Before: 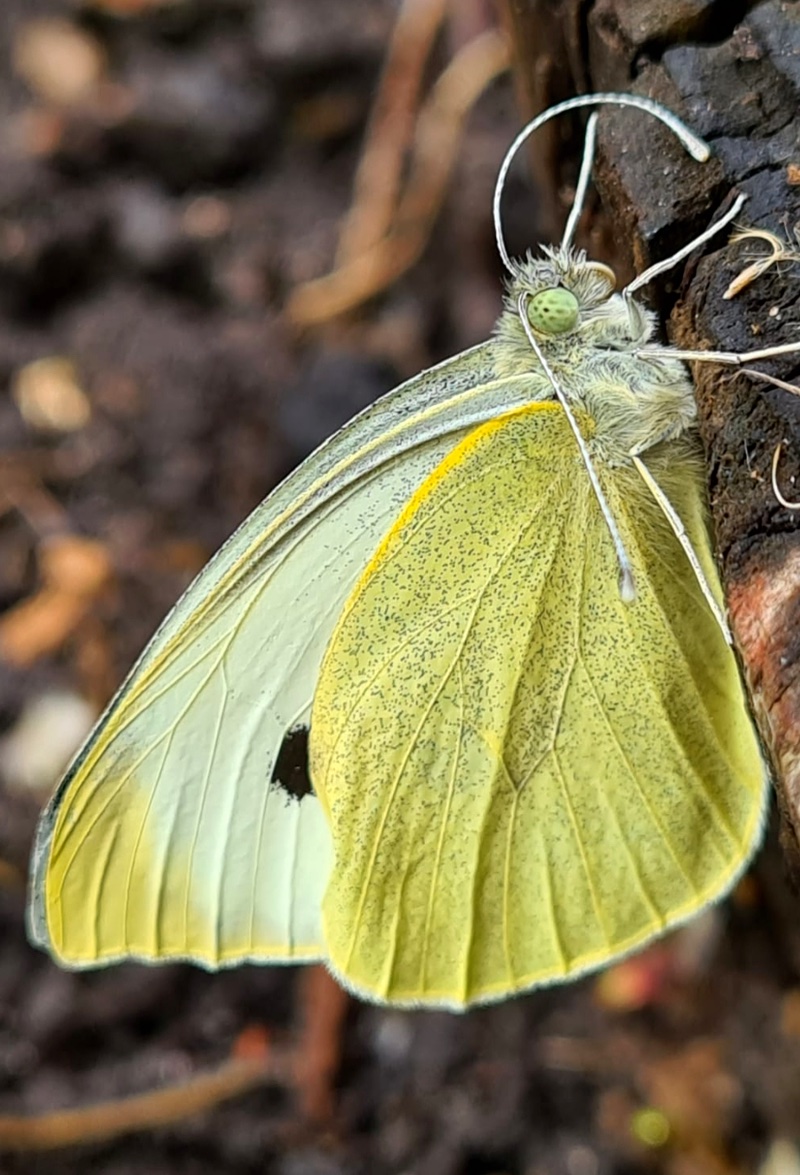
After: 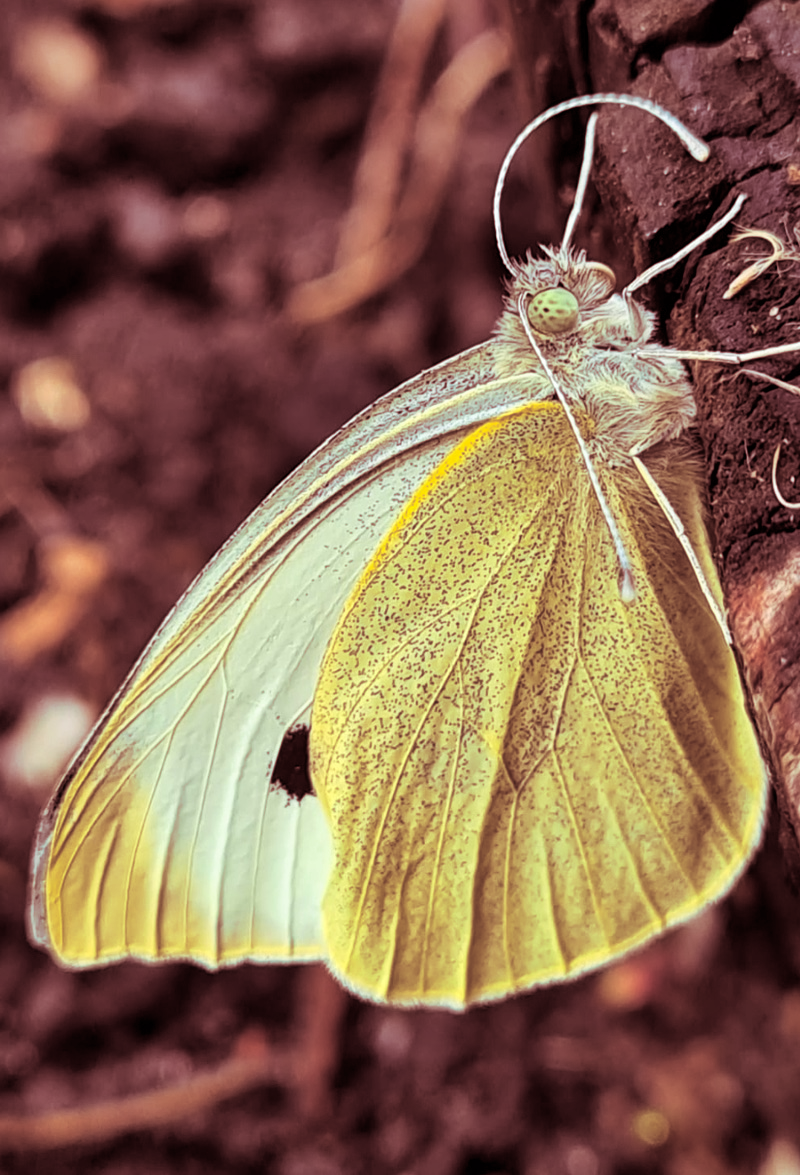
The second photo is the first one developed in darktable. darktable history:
split-toning: highlights › saturation 0, balance -61.83
shadows and highlights: shadows 37.27, highlights -28.18, soften with gaussian
